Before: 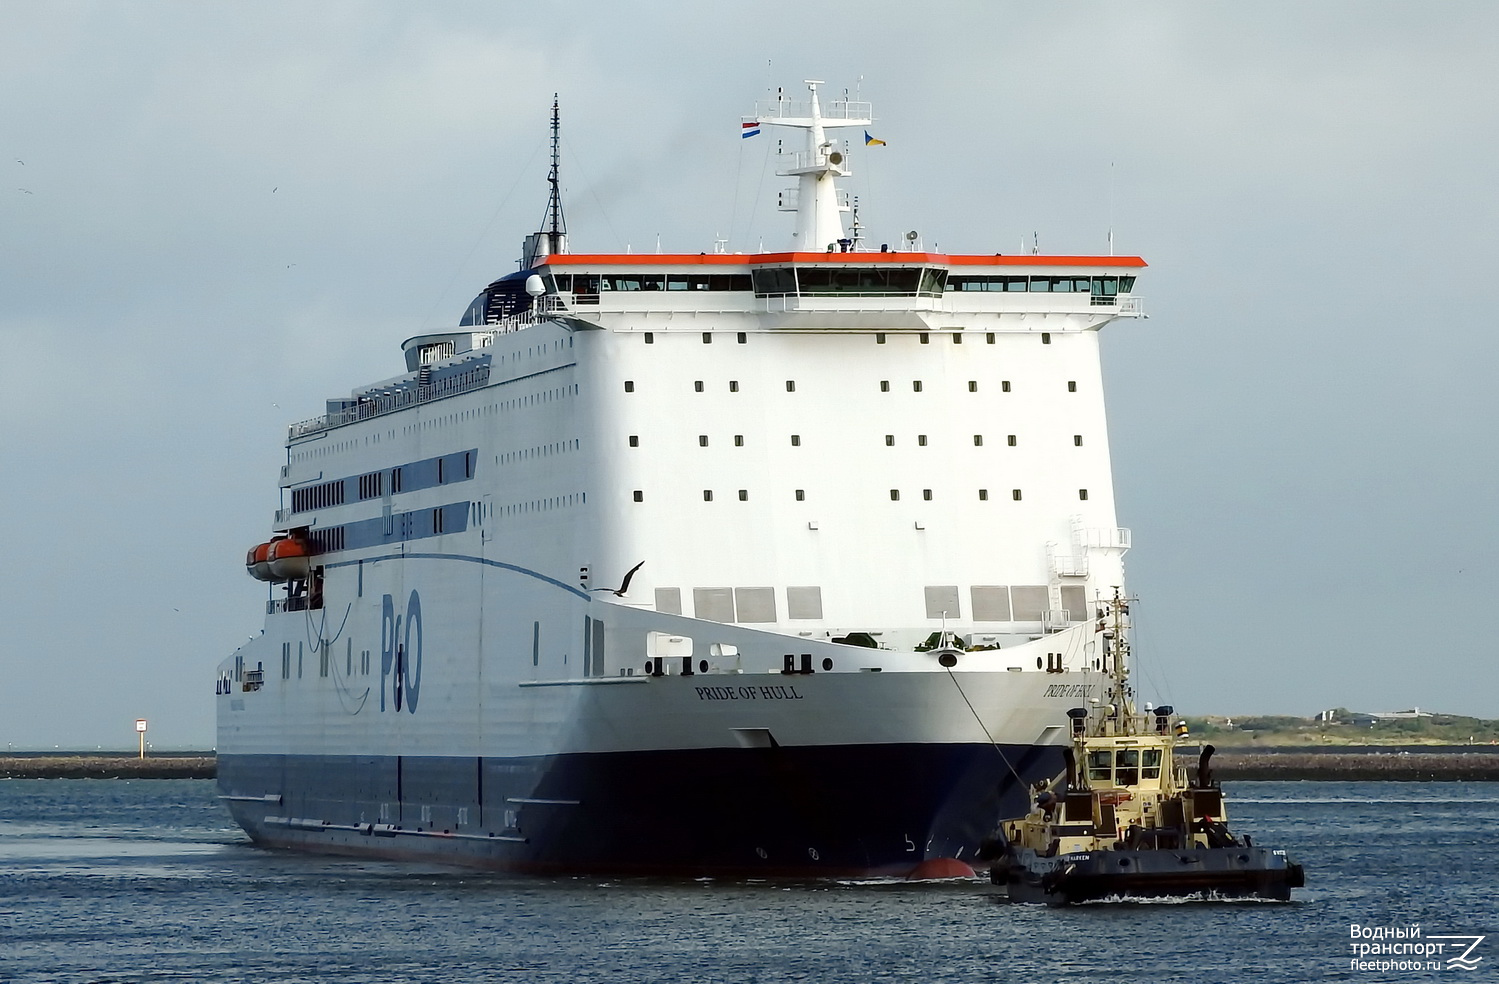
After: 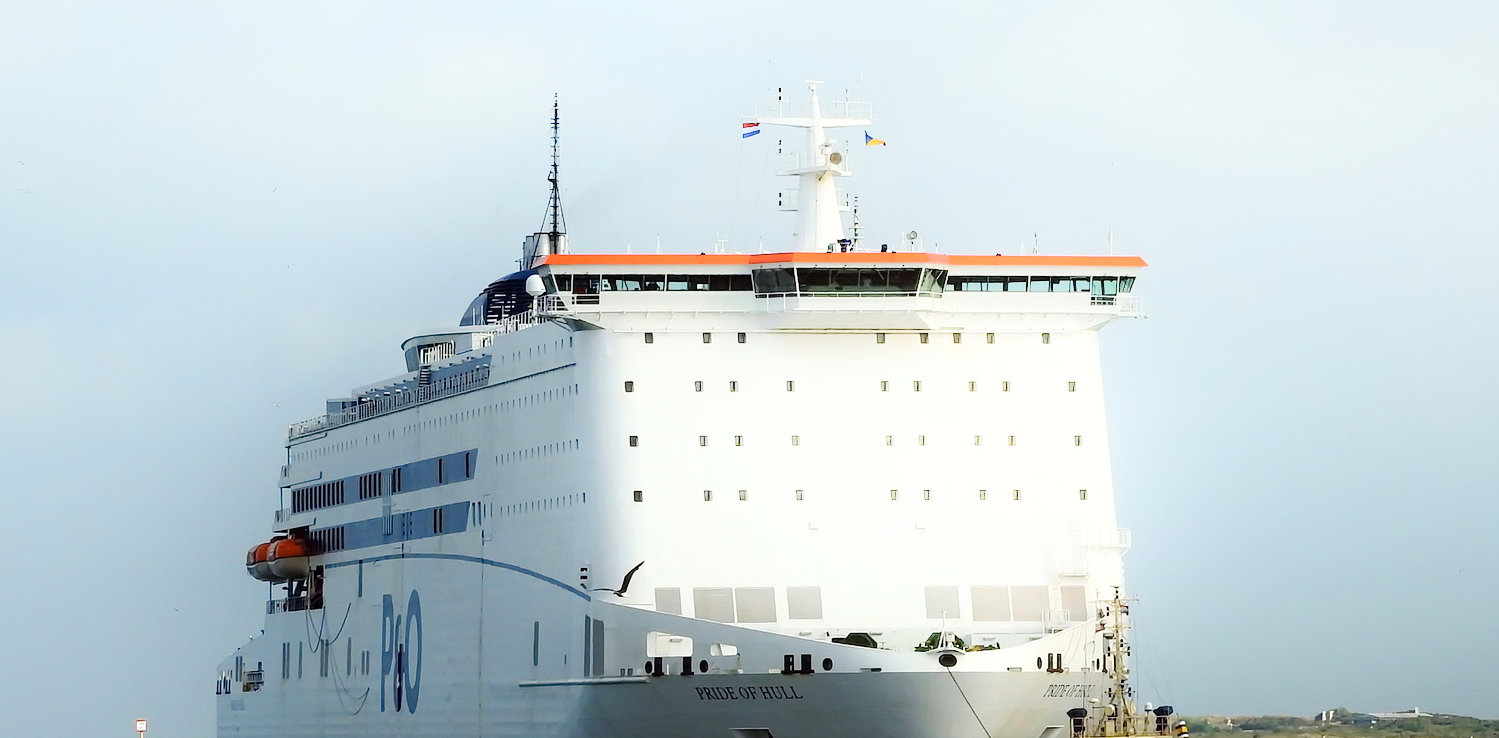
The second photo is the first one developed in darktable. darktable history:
crop: bottom 24.988%
shadows and highlights: shadows -54.3, highlights 86.09, soften with gaussian
color balance rgb: perceptual saturation grading › global saturation 20%, global vibrance 10%
